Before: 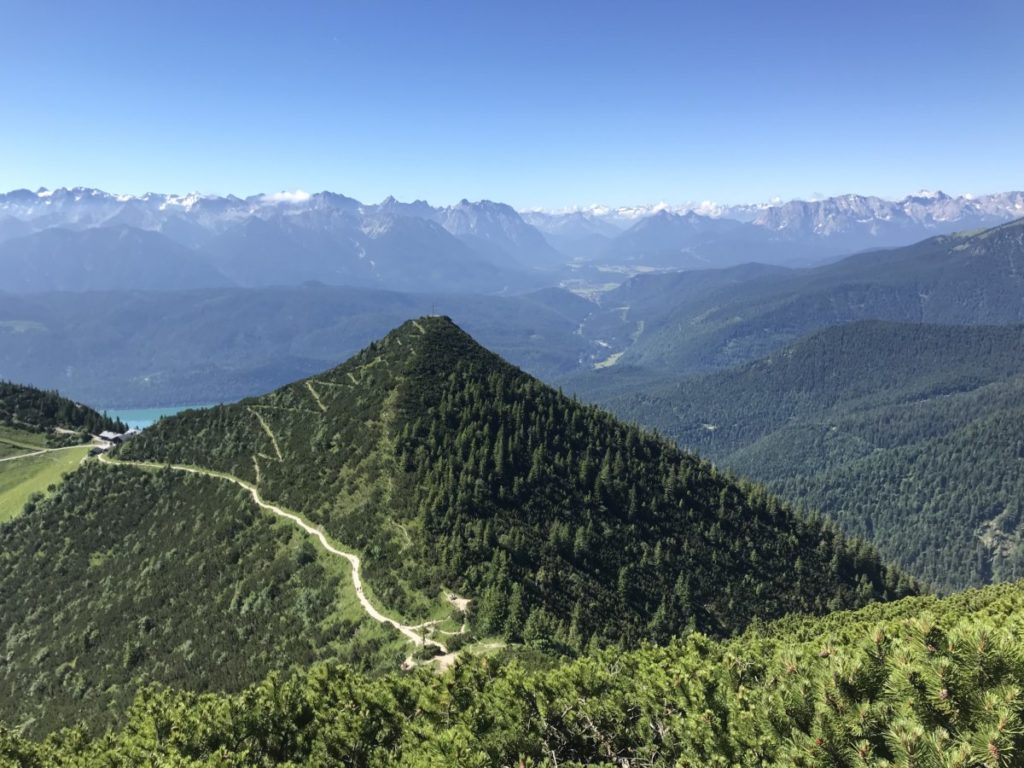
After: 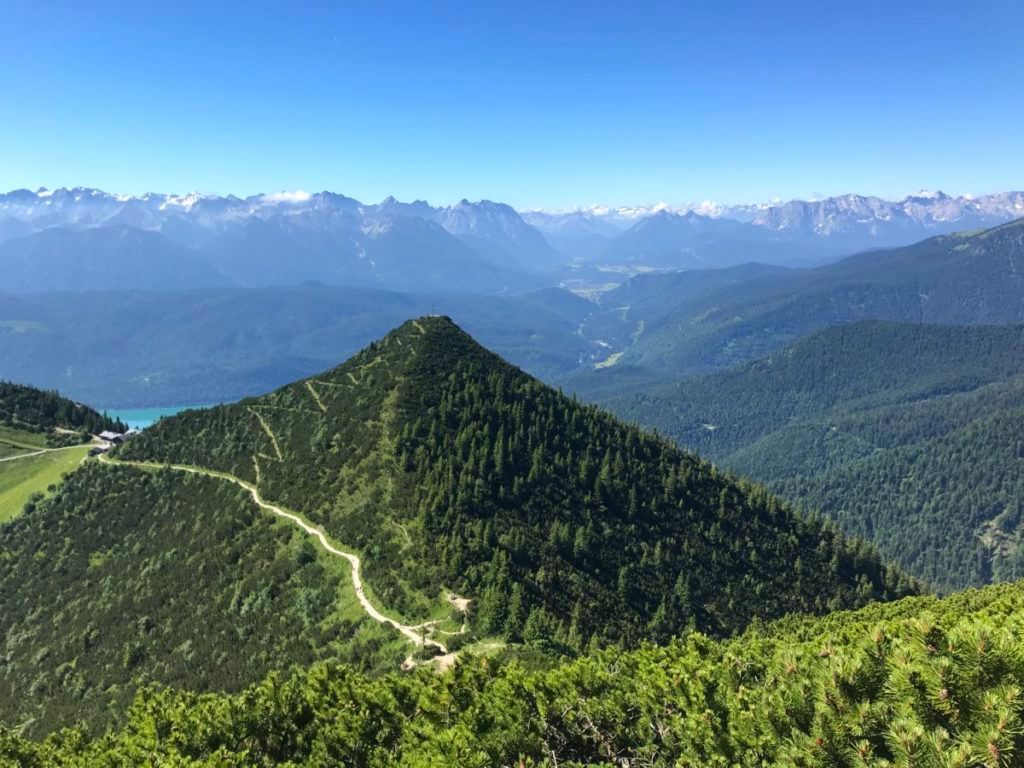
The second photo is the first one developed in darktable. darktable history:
contrast brightness saturation: contrast 0.037, saturation 0.155
